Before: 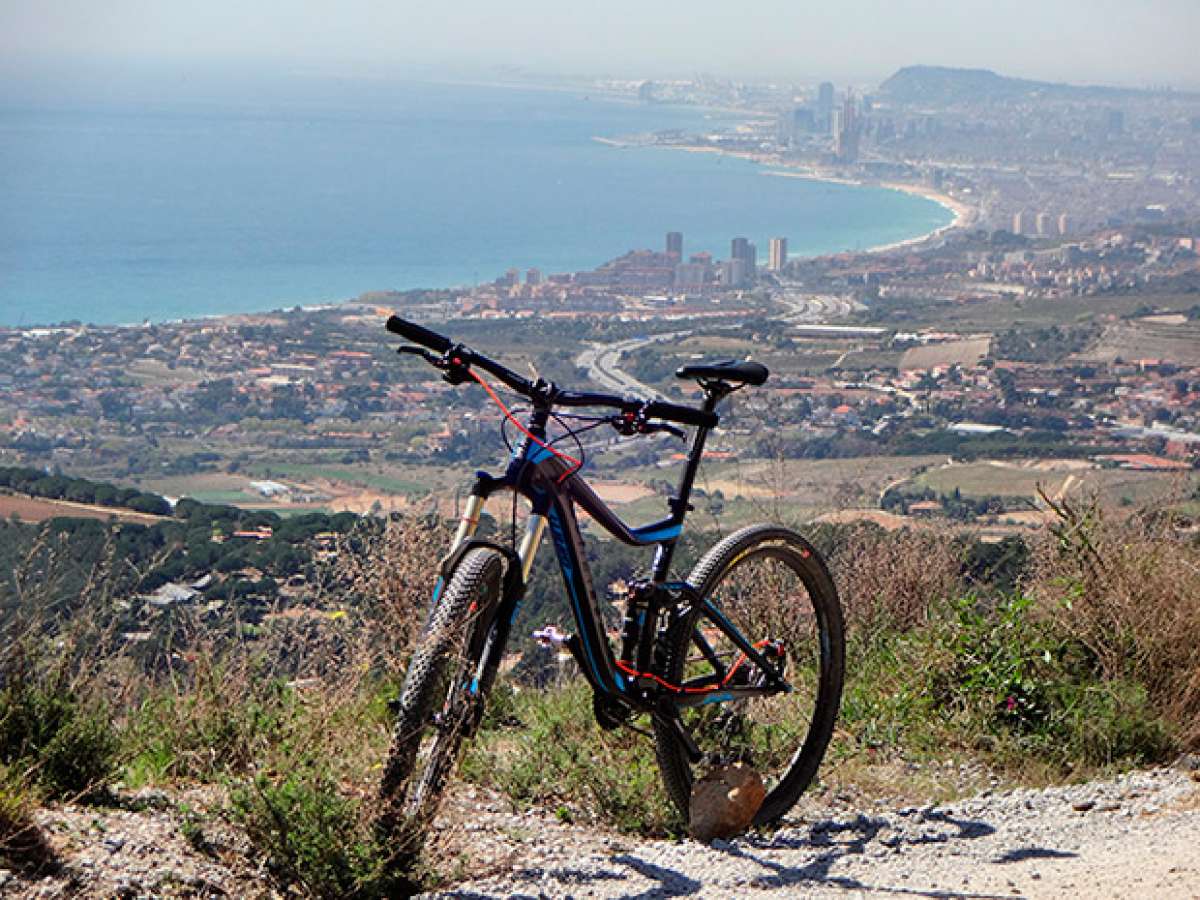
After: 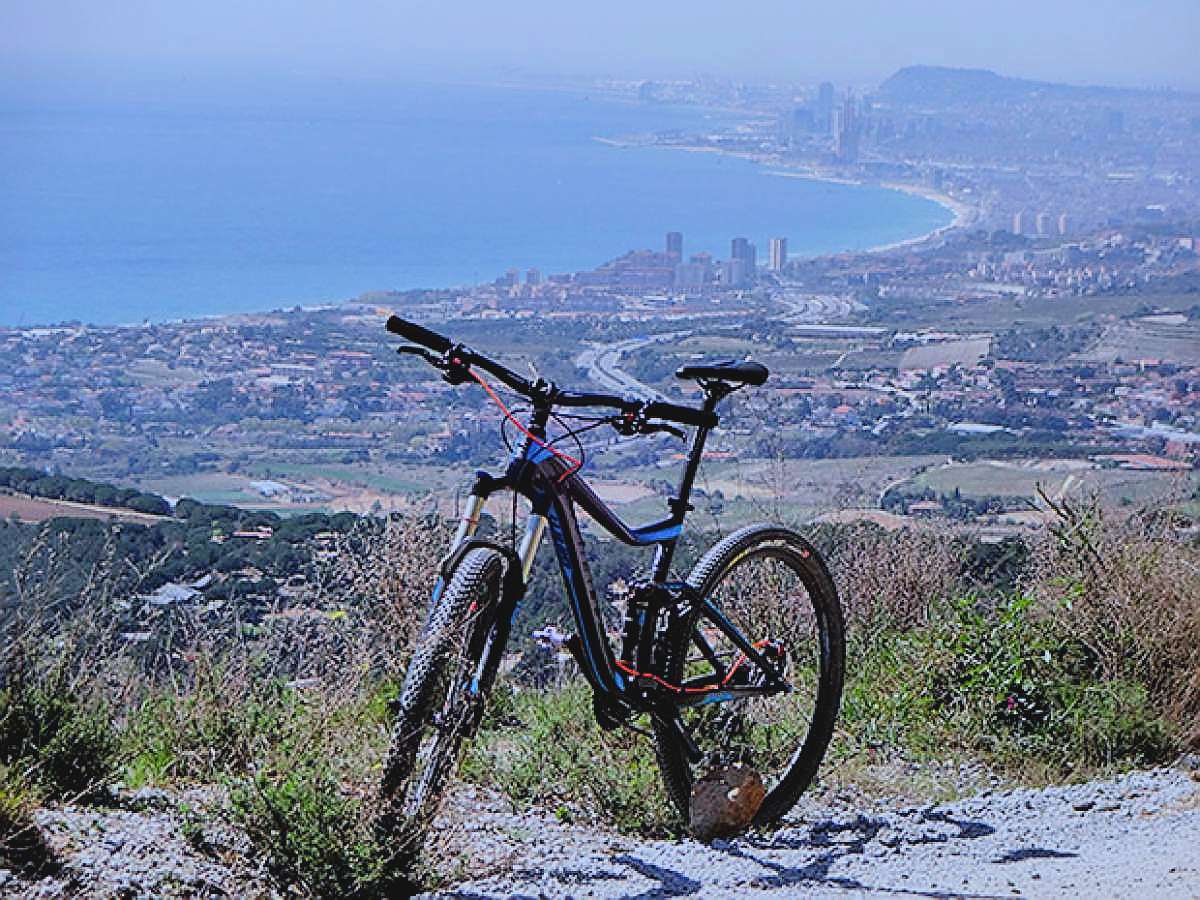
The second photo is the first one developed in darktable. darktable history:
local contrast: highlights 100%, shadows 100%, detail 120%, midtone range 0.2
sharpen: radius 1.4, amount 1.25, threshold 0.7
tone equalizer: on, module defaults
filmic rgb: white relative exposure 3.9 EV, hardness 4.26
contrast brightness saturation: contrast -0.1, brightness 0.05, saturation 0.08
white balance: red 0.871, blue 1.249
